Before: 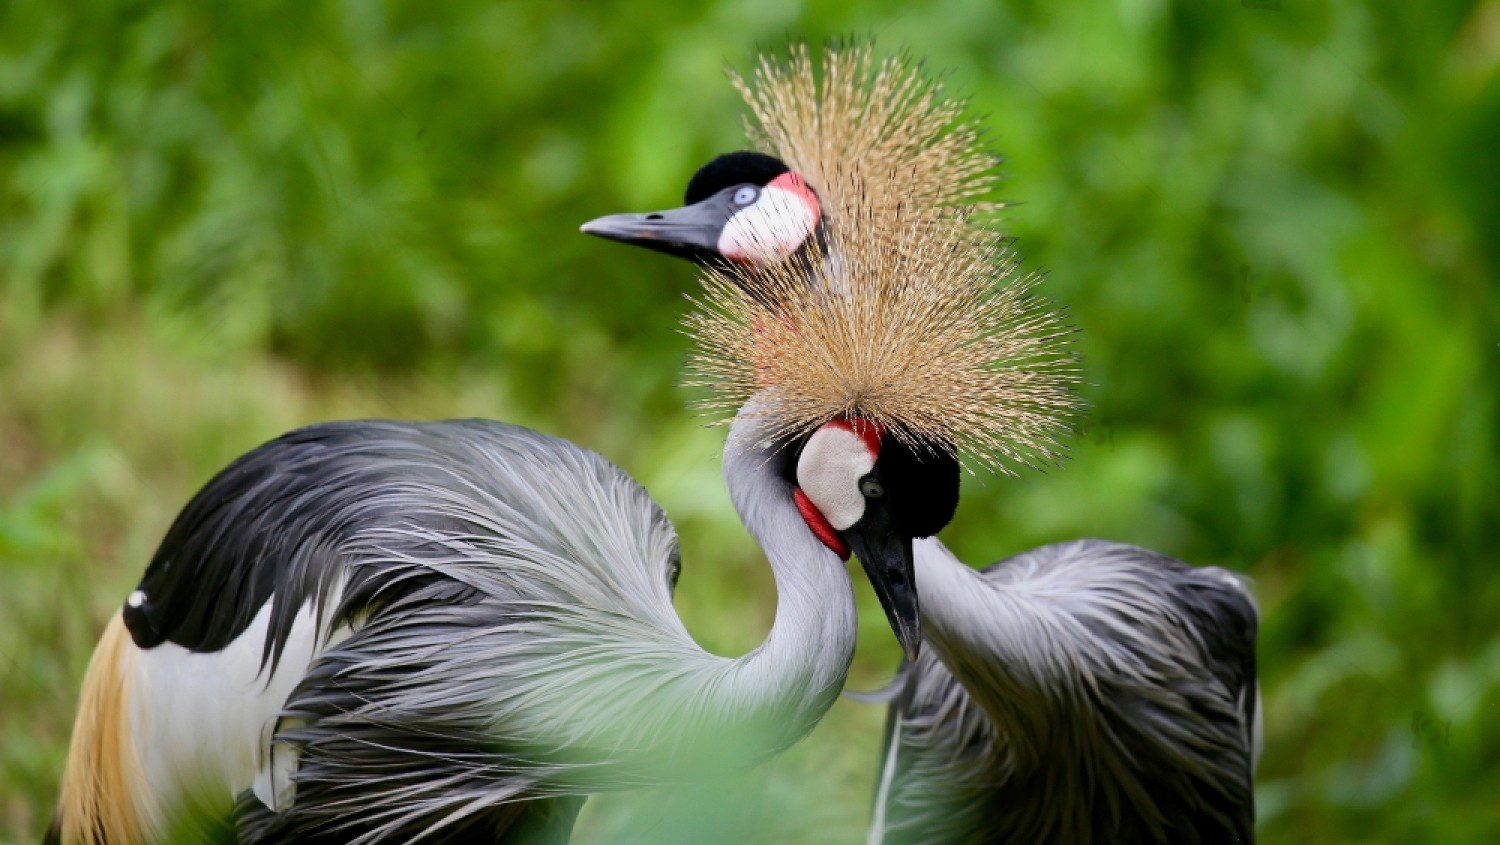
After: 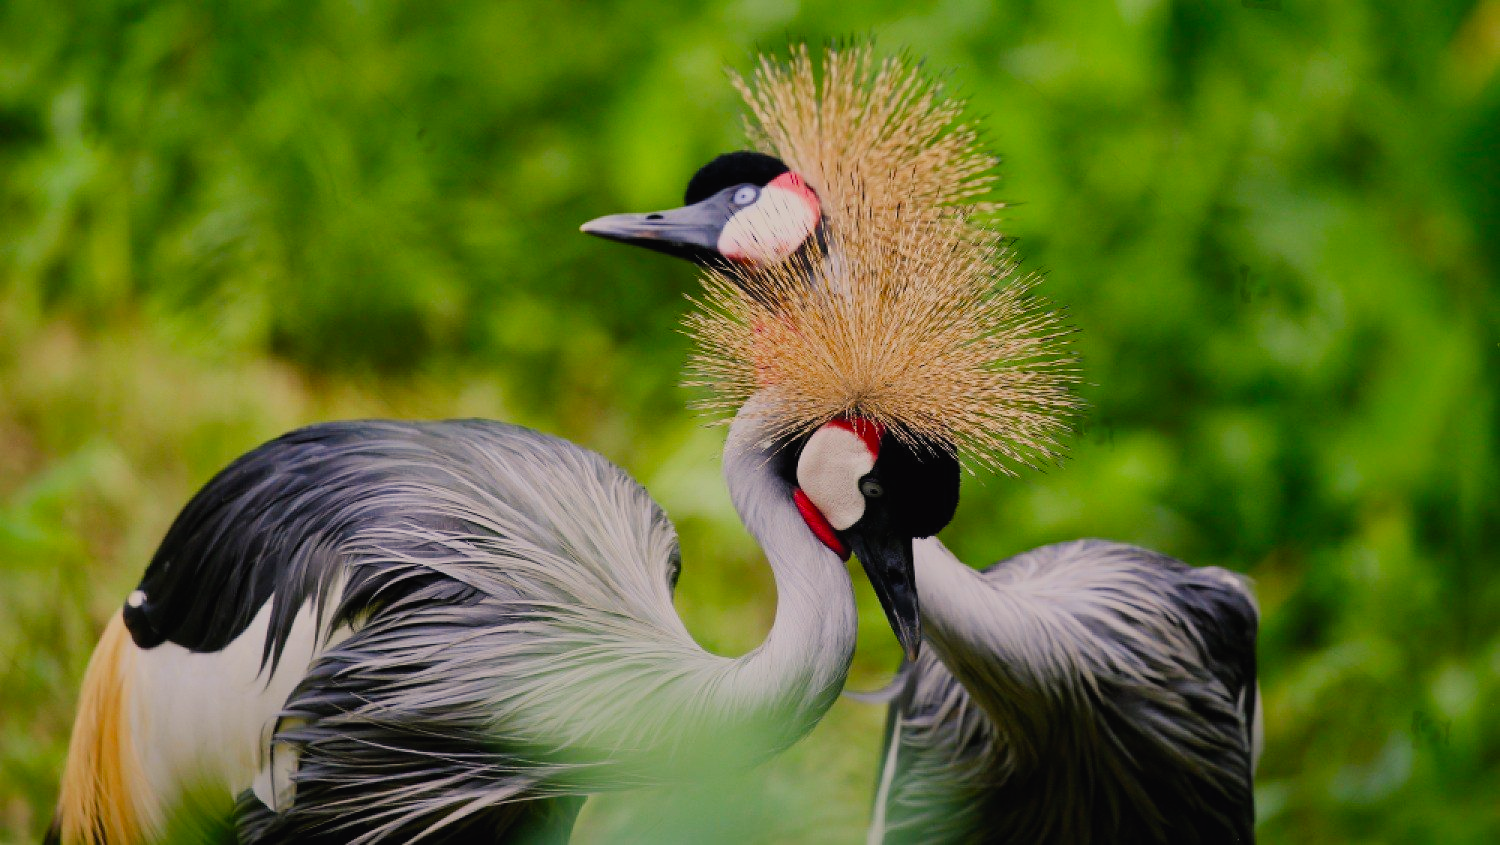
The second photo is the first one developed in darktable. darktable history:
color balance rgb: shadows lift › chroma 2%, shadows lift › hue 247.2°, power › chroma 0.3%, power › hue 25.2°, highlights gain › chroma 3%, highlights gain › hue 60°, global offset › luminance 2%, perceptual saturation grading › global saturation 20%, perceptual saturation grading › highlights -20%, perceptual saturation grading › shadows 30%
contrast brightness saturation: contrast 0.13, brightness -0.05, saturation 0.16
shadows and highlights: on, module defaults
filmic rgb: black relative exposure -4.38 EV, white relative exposure 4.56 EV, hardness 2.37, contrast 1.05
